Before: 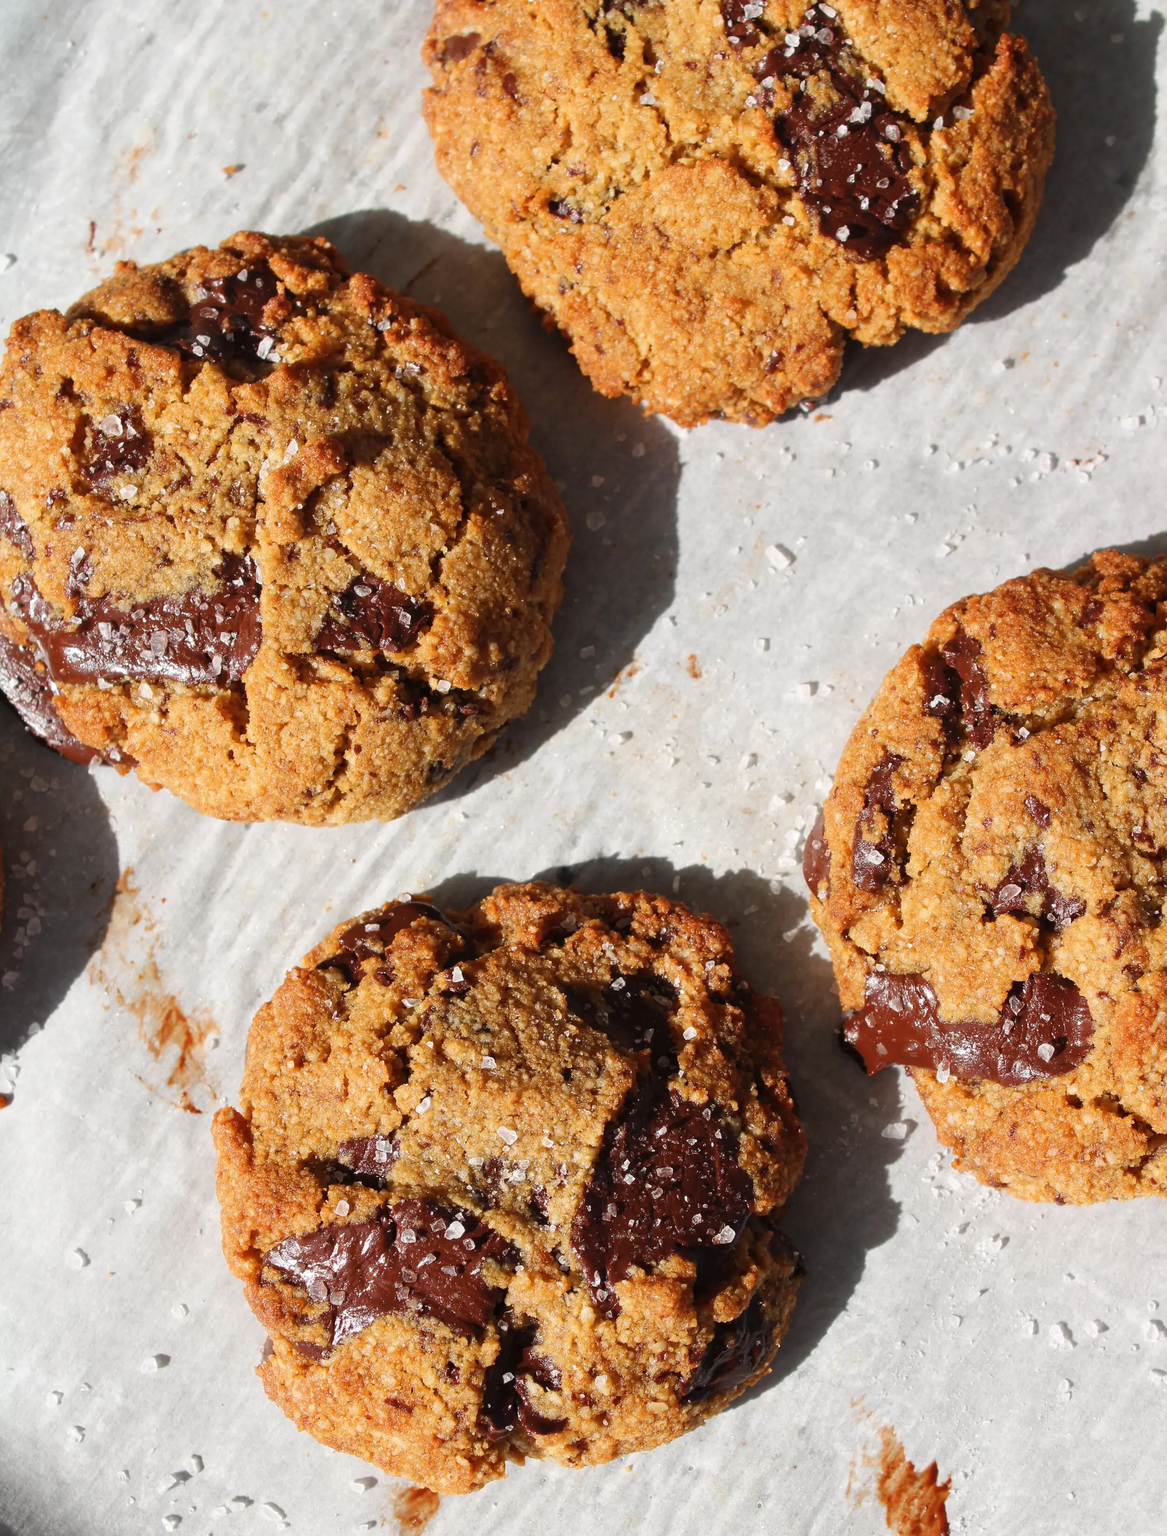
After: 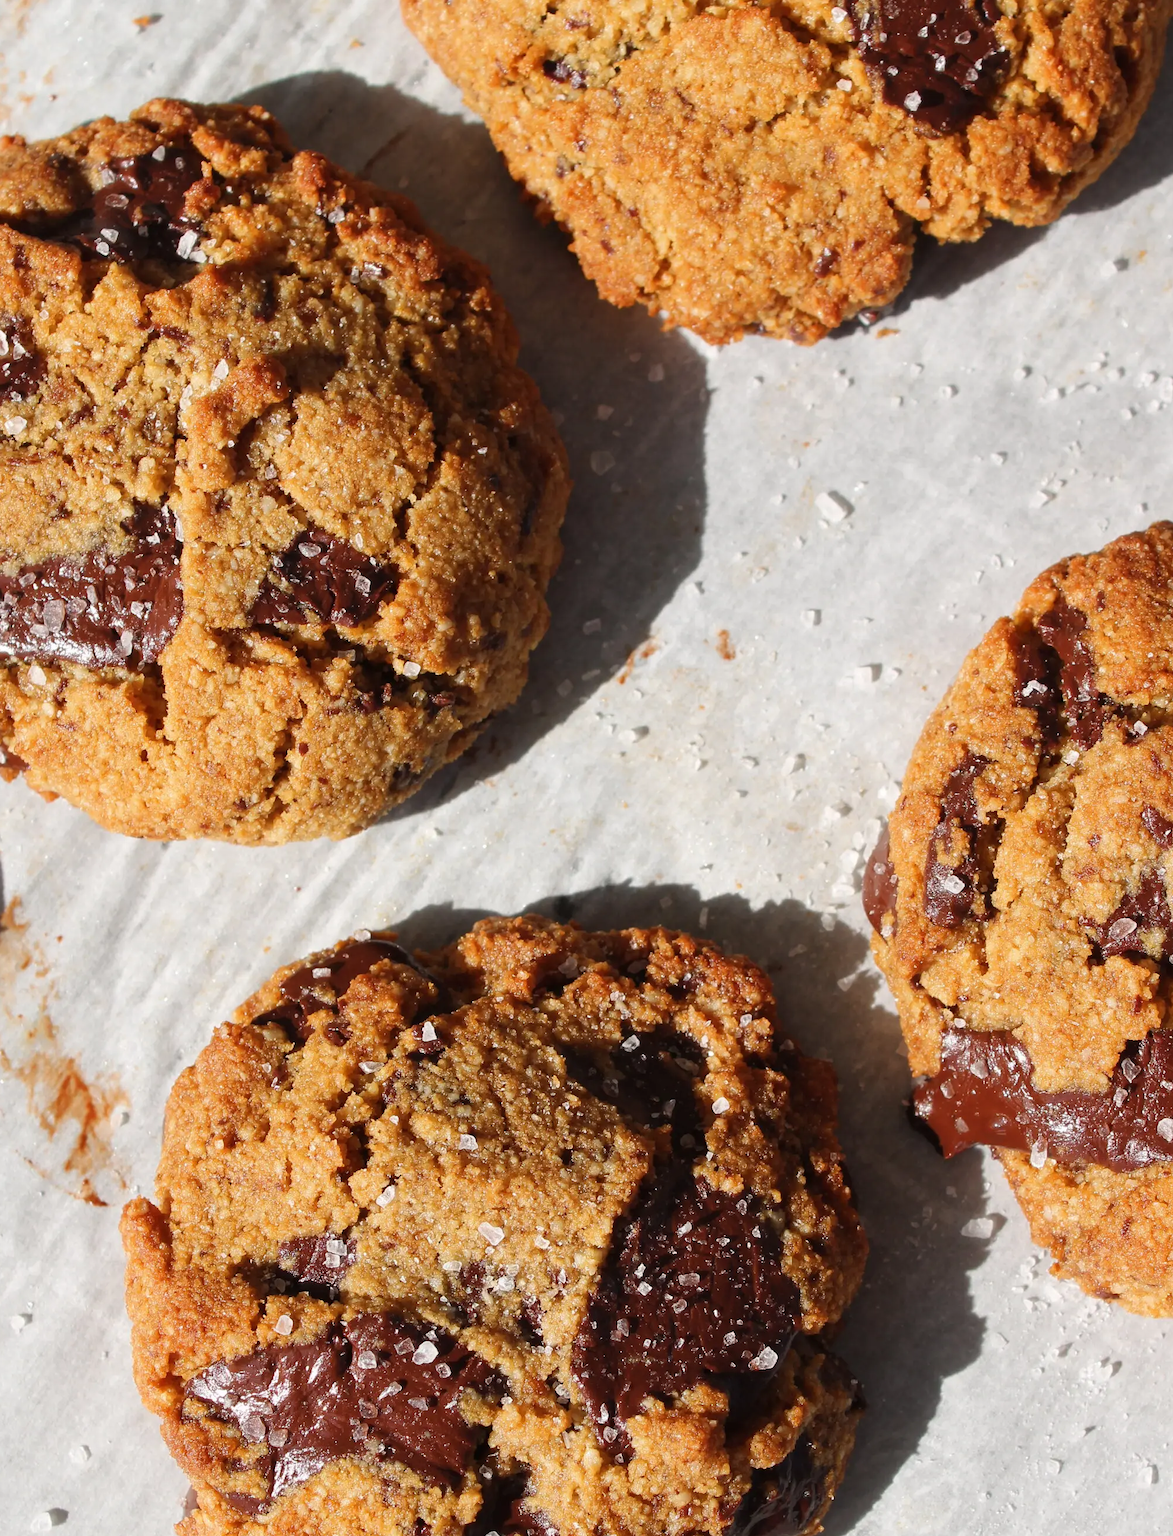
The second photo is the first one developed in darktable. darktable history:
crop and rotate: left 10.016%, top 9.998%, right 9.912%, bottom 10.354%
